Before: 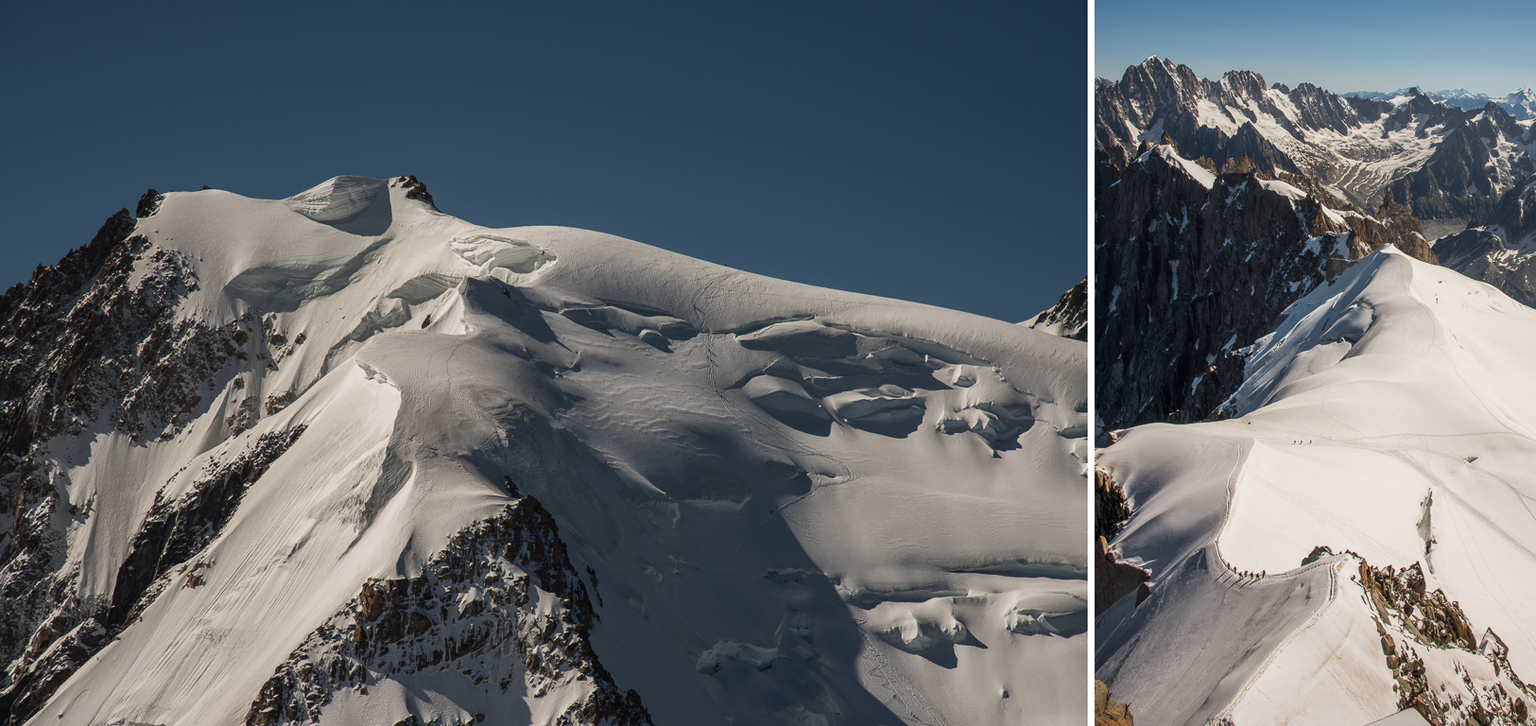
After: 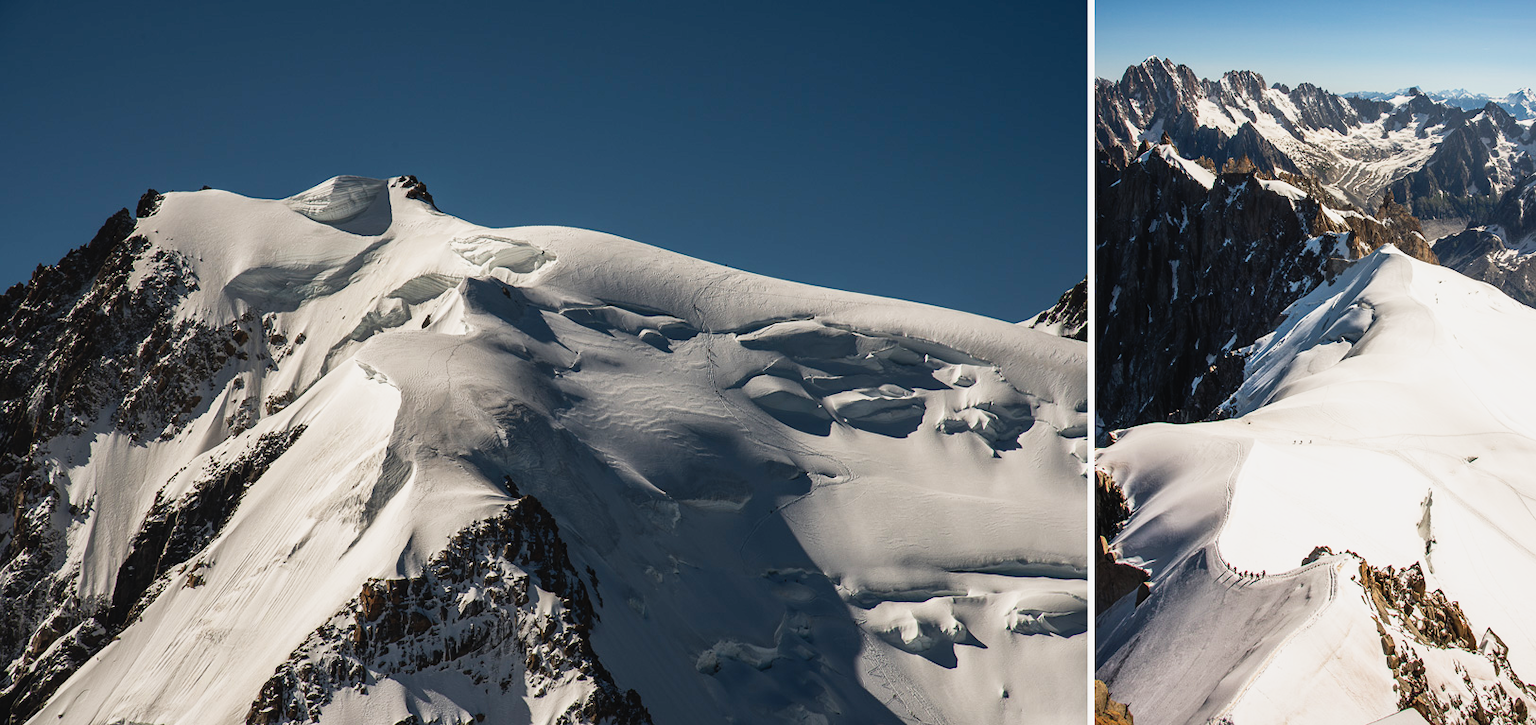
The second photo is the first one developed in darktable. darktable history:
tone curve: curves: ch0 [(0, 0.023) (0.113, 0.084) (0.285, 0.301) (0.673, 0.796) (0.845, 0.932) (0.994, 0.971)]; ch1 [(0, 0) (0.456, 0.437) (0.498, 0.5) (0.57, 0.559) (0.631, 0.639) (1, 1)]; ch2 [(0, 0) (0.417, 0.44) (0.46, 0.453) (0.502, 0.507) (0.55, 0.57) (0.67, 0.712) (1, 1)], preserve colors none
